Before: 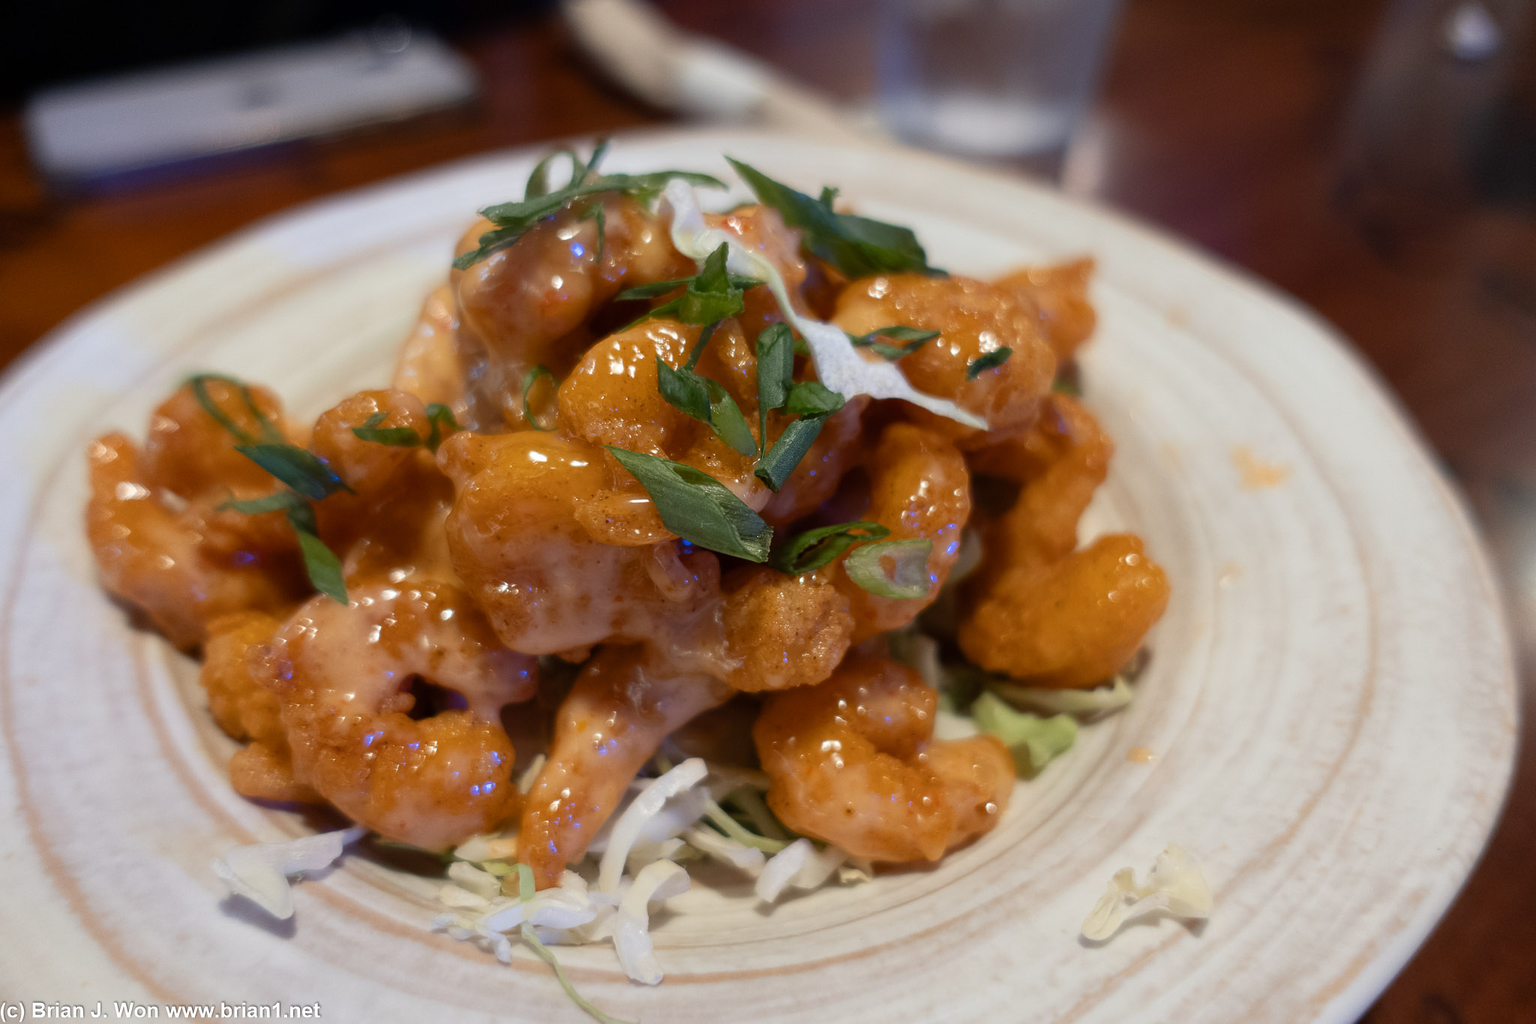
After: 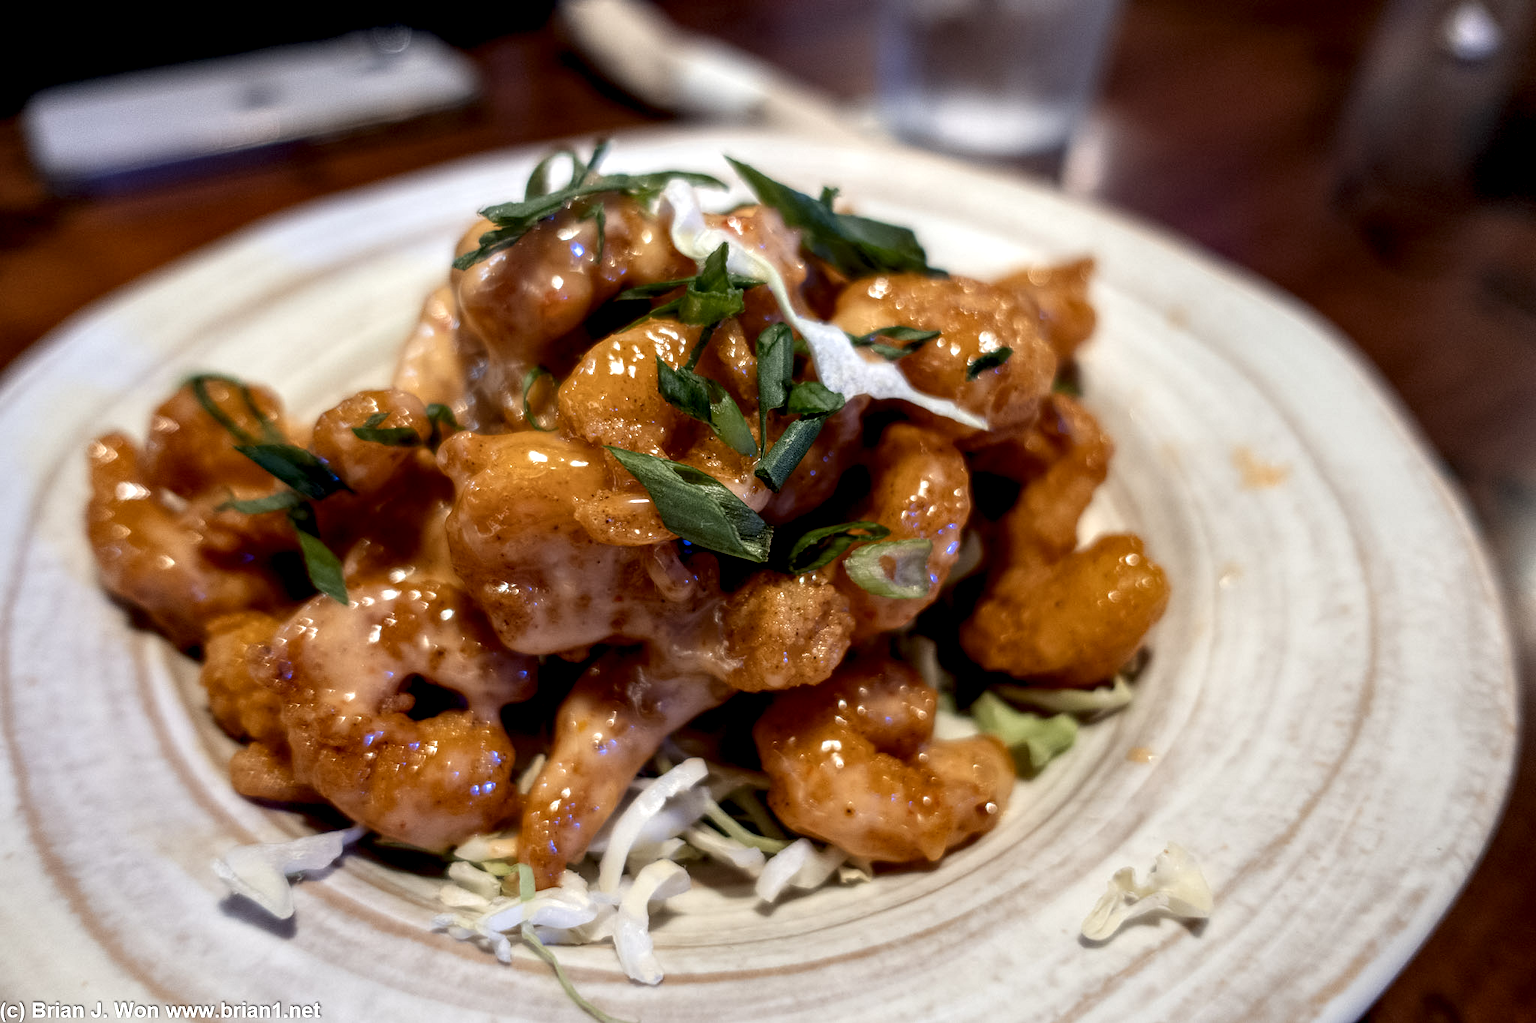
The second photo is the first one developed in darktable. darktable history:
local contrast: highlights 20%, detail 196%
